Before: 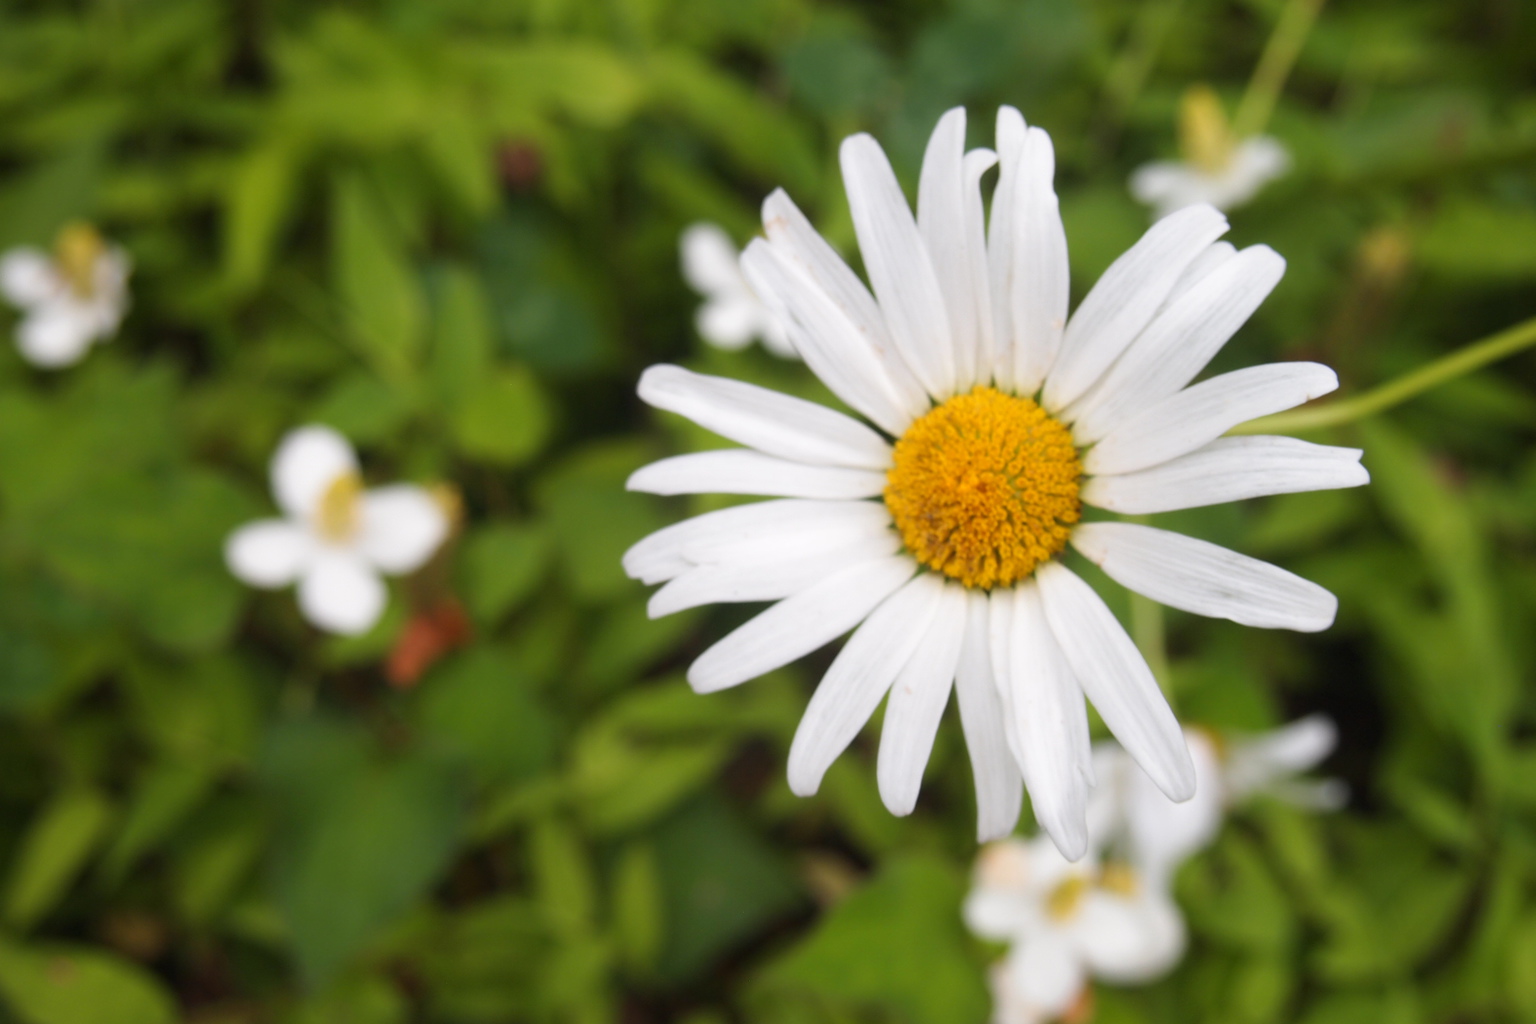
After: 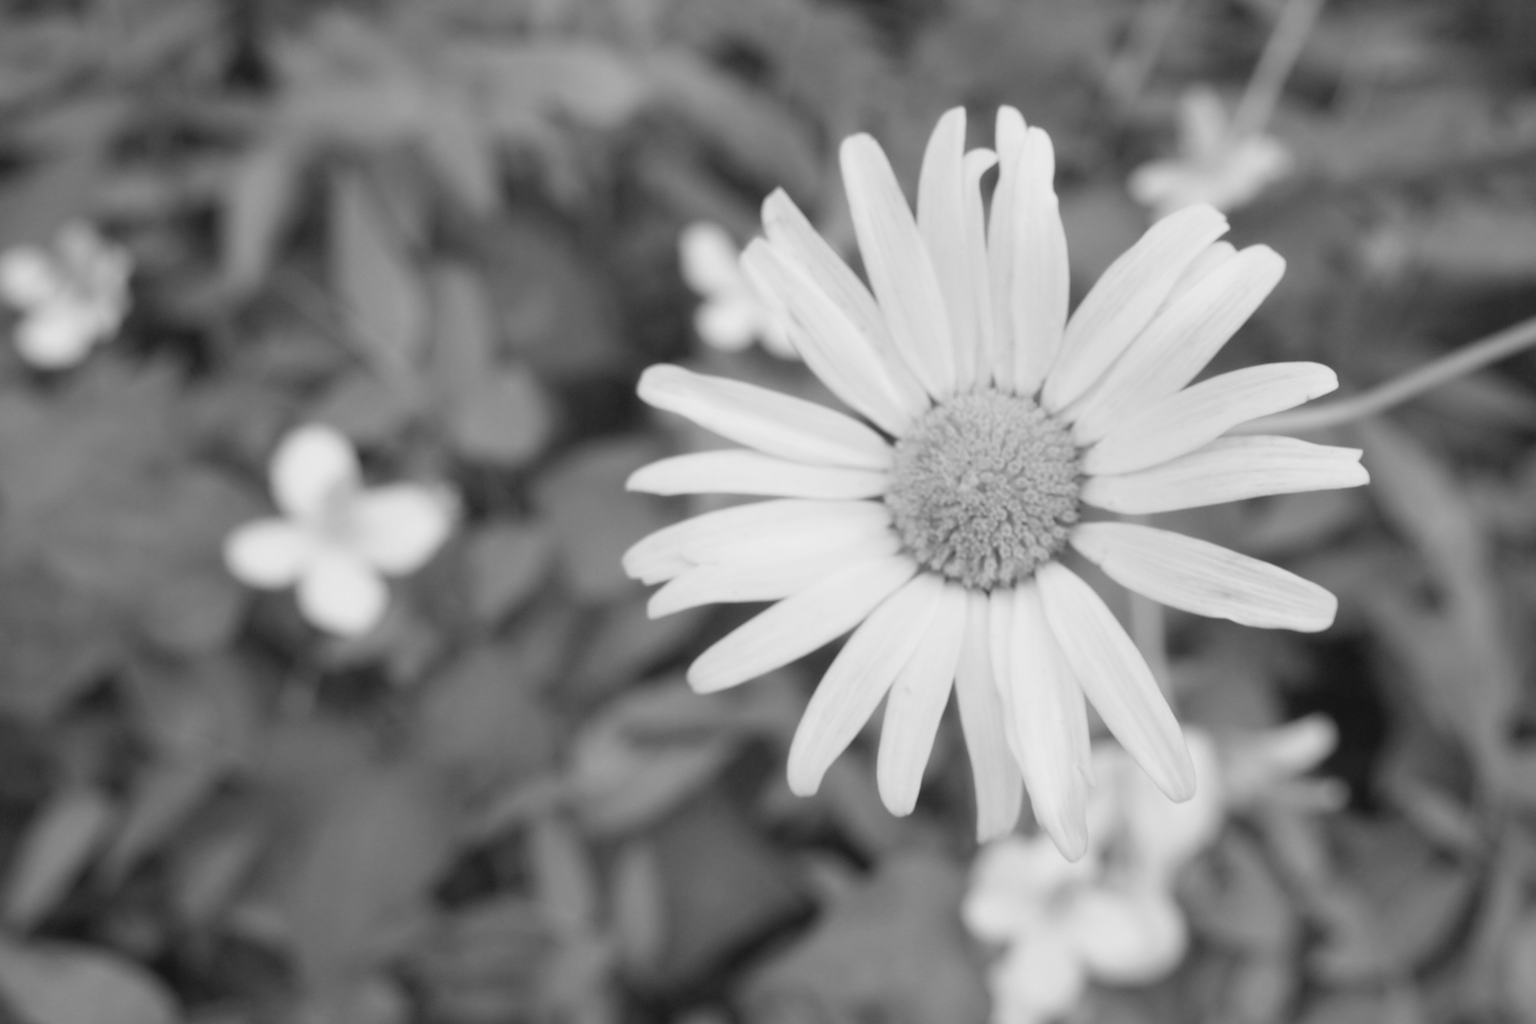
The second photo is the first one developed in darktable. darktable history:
monochrome: a -71.75, b 75.82
contrast brightness saturation: brightness 0.18, saturation -0.5
